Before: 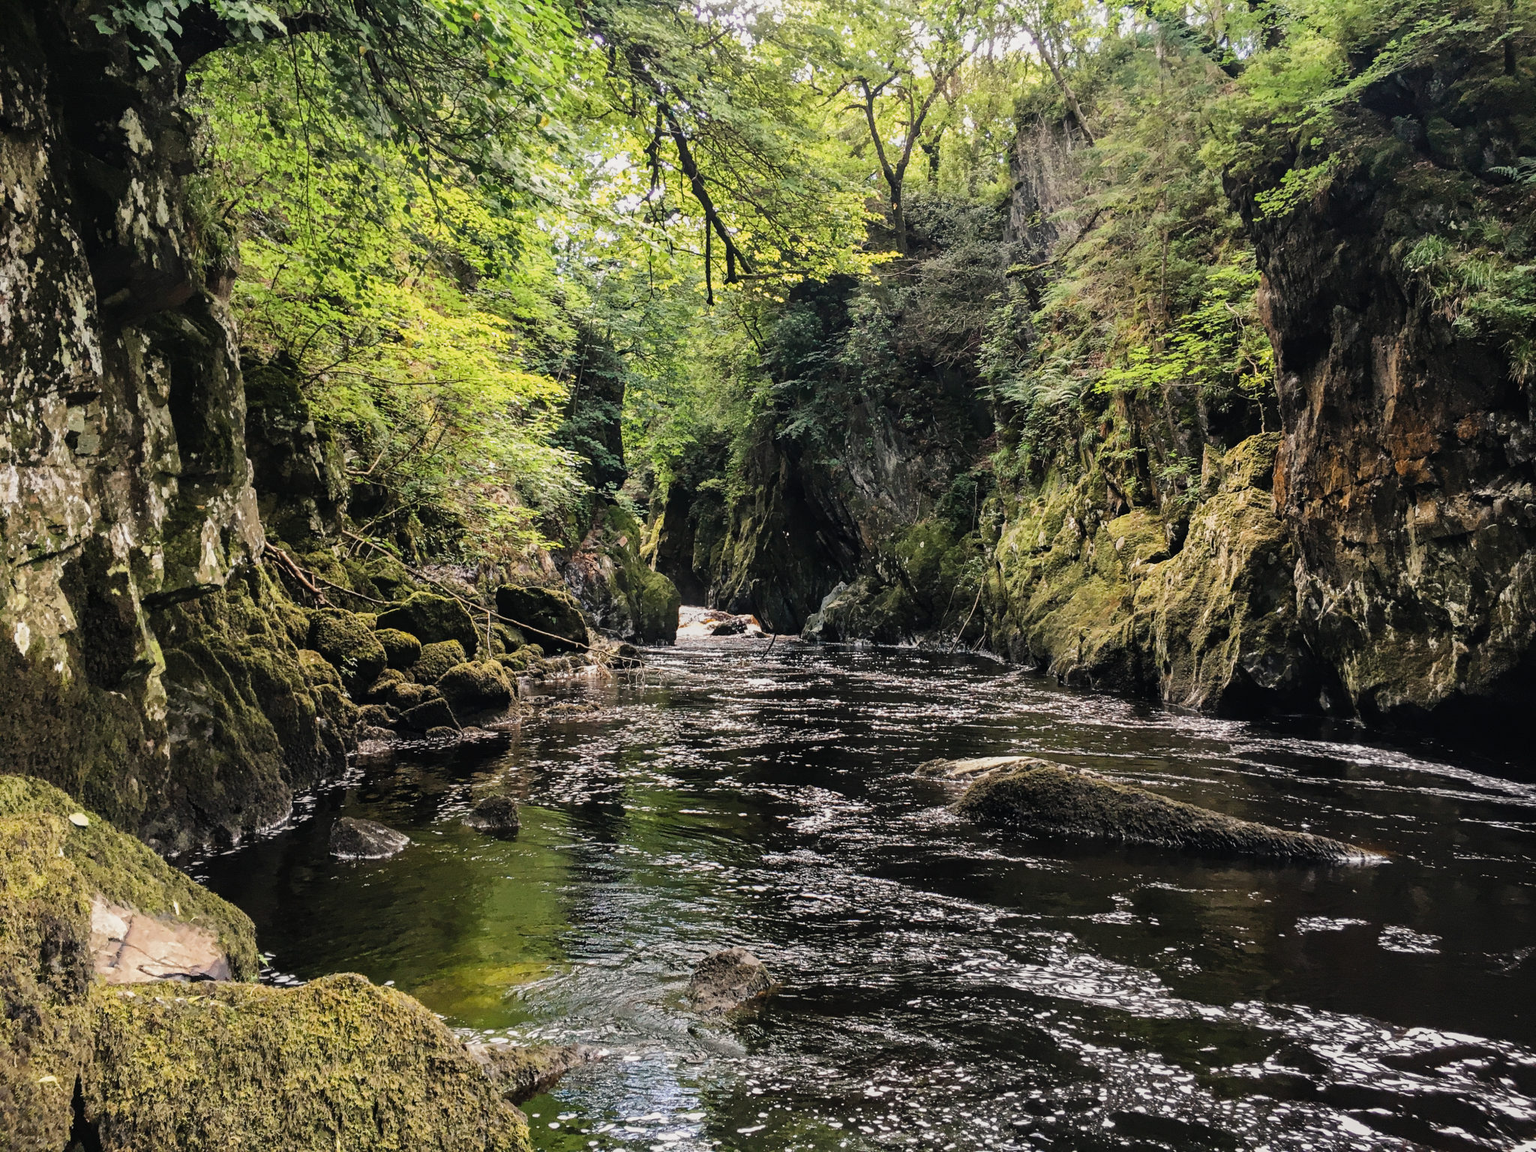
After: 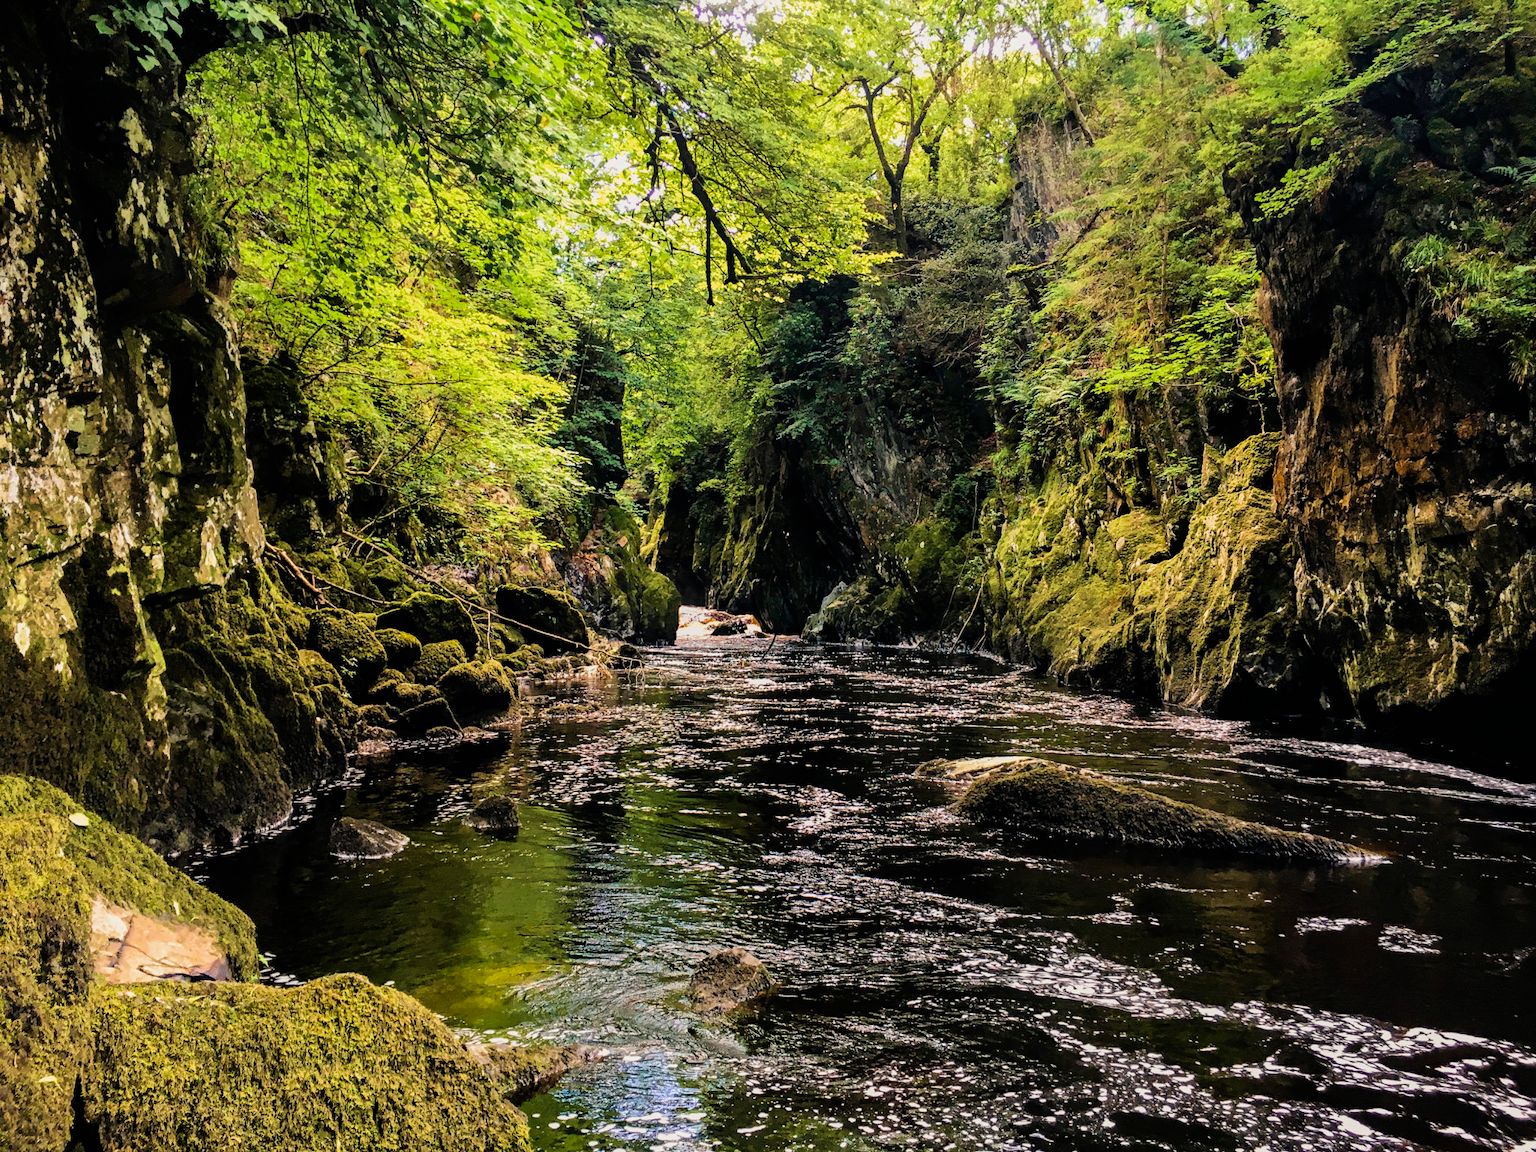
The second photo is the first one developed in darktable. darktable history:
filmic rgb: black relative exposure -12 EV, white relative exposure 2.8 EV, threshold 3 EV, target black luminance 0%, hardness 8.06, latitude 70.41%, contrast 1.14, highlights saturation mix 10%, shadows ↔ highlights balance -0.388%, color science v4 (2020), iterations of high-quality reconstruction 10, contrast in shadows soft, contrast in highlights soft, enable highlight reconstruction true
velvia: strength 67.07%, mid-tones bias 0.972
